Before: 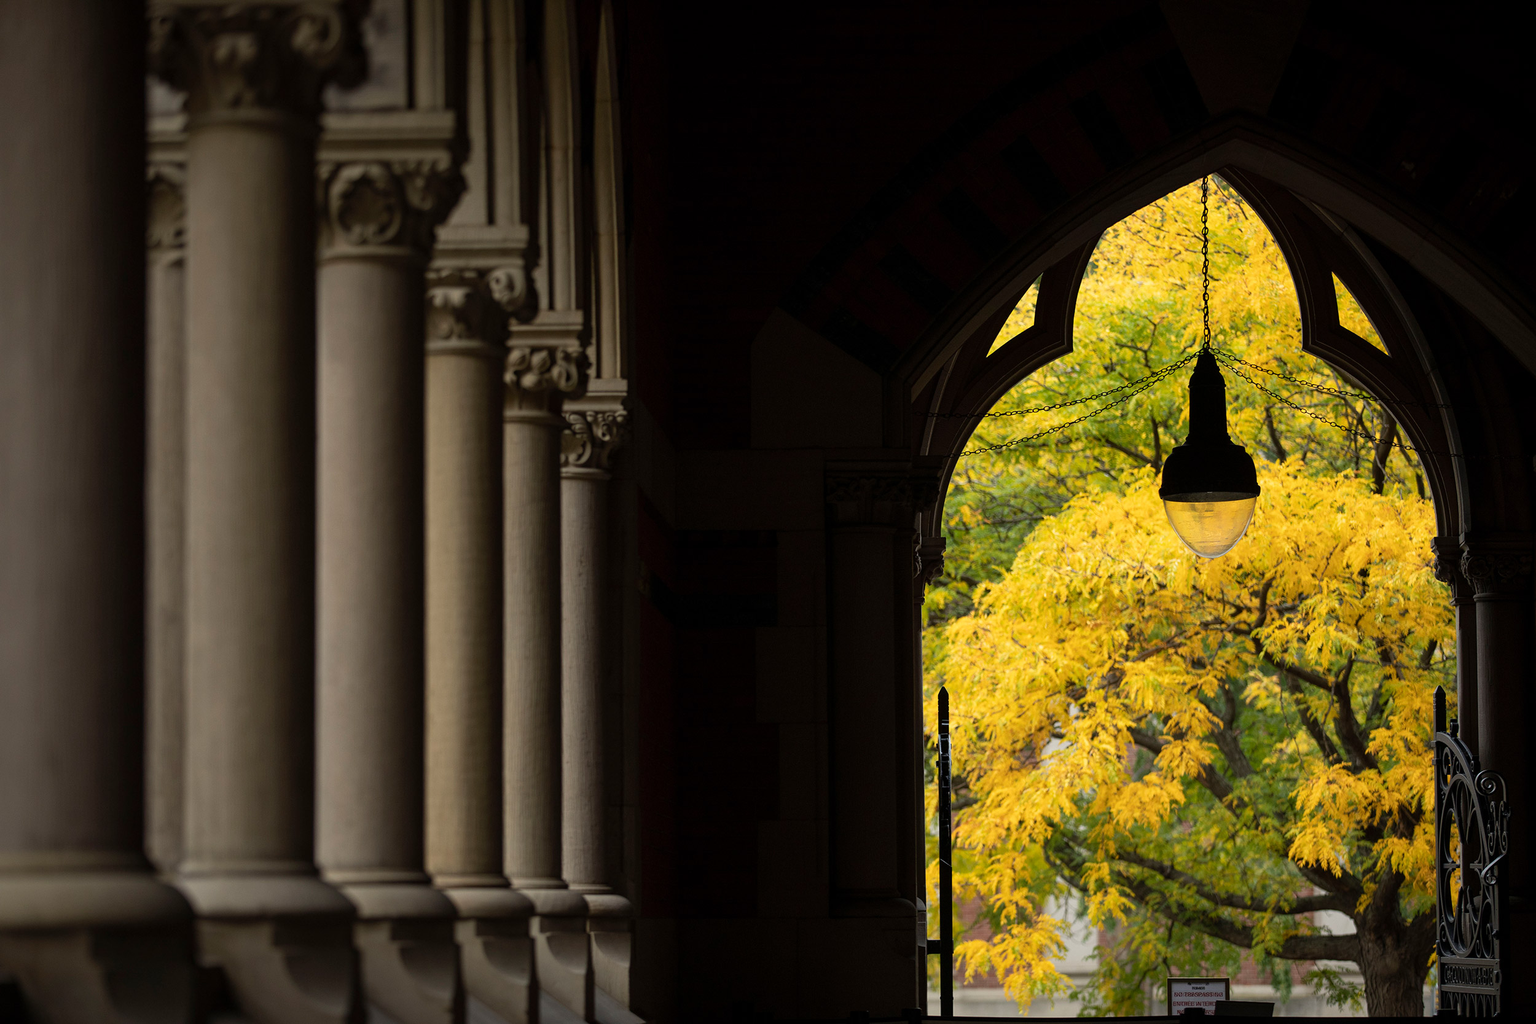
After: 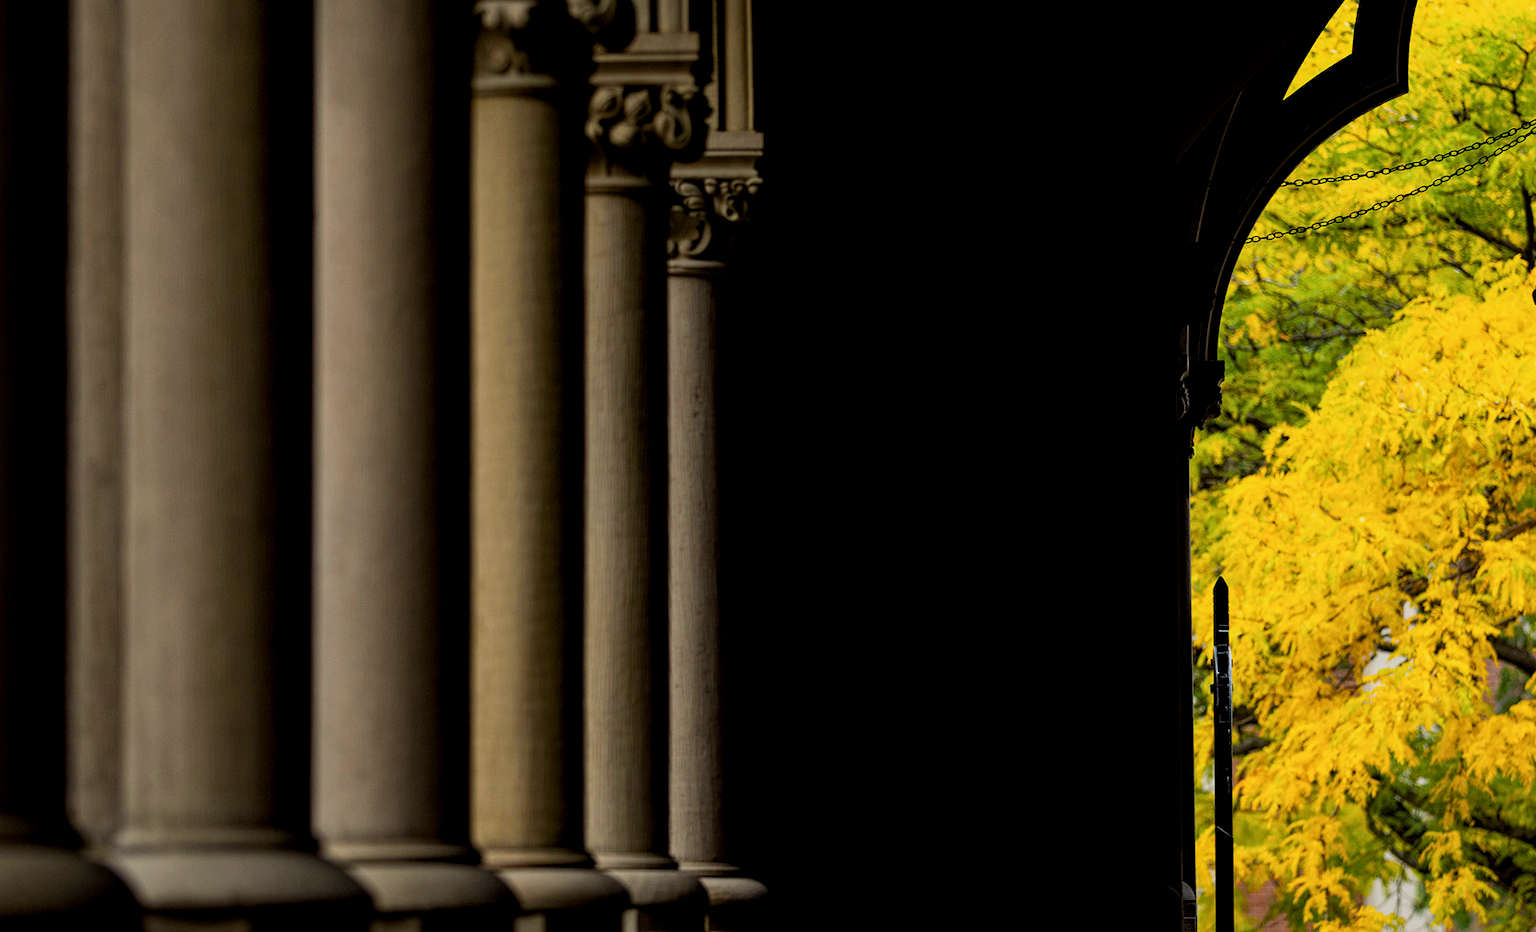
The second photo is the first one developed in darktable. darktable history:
color balance rgb: global offset › luminance -0.514%, perceptual saturation grading › global saturation 40.367%, perceptual brilliance grading › global brilliance 14.176%, perceptual brilliance grading › shadows -34.604%, contrast -9.435%
crop: left 6.484%, top 28.164%, right 24.388%, bottom 8.871%
filmic rgb: black relative exposure -7.97 EV, white relative exposure 4.05 EV, threshold 3 EV, hardness 4.15, preserve chrominance max RGB, enable highlight reconstruction true
exposure: exposure -0.017 EV, compensate highlight preservation false
local contrast: highlights 105%, shadows 100%, detail 131%, midtone range 0.2
